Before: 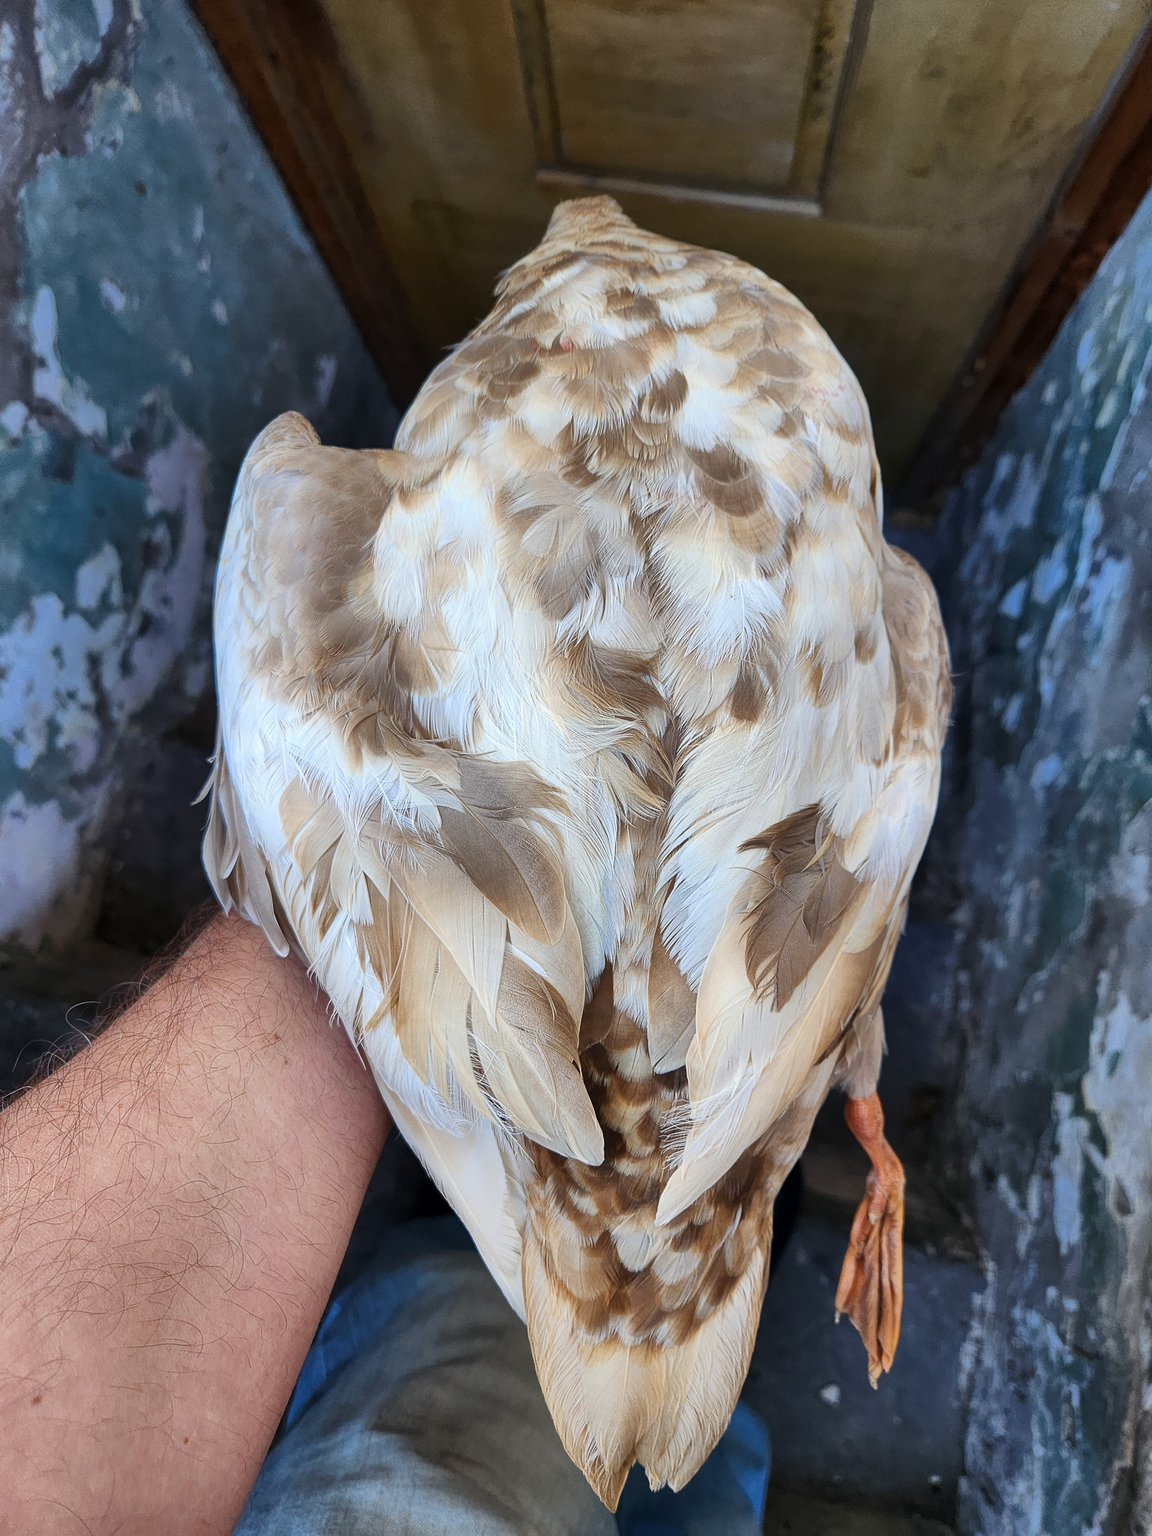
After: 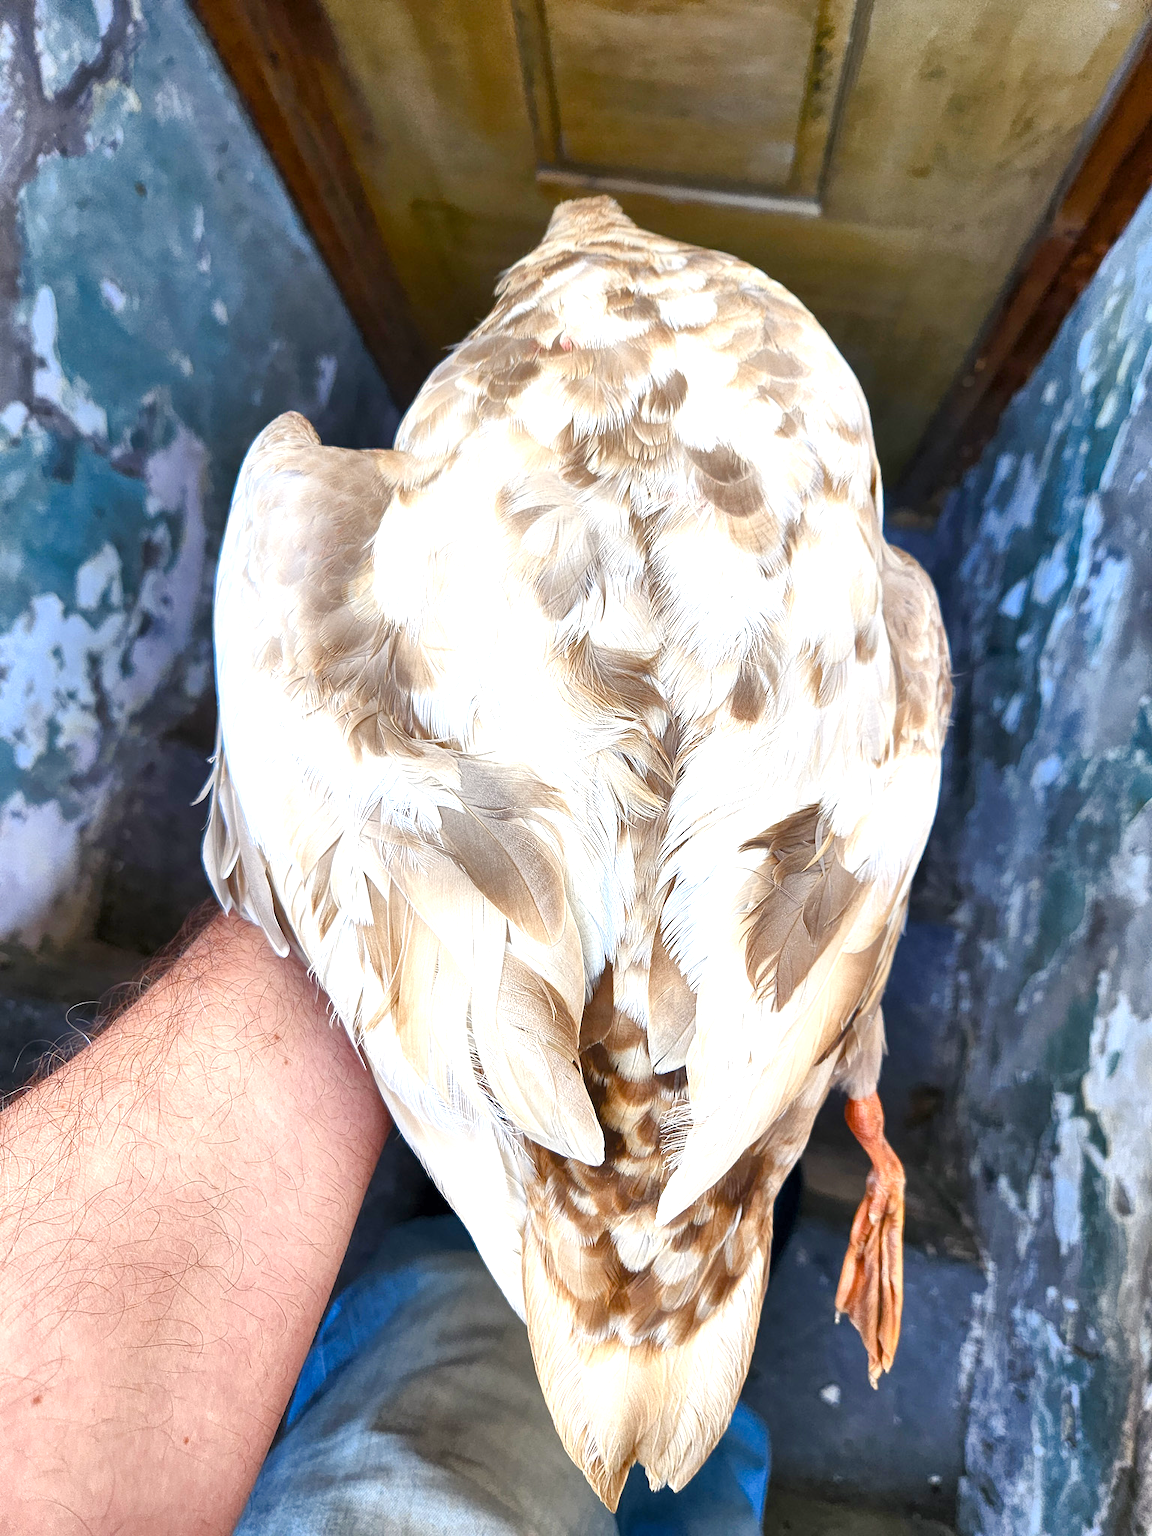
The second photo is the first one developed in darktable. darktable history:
color balance rgb: highlights gain › chroma 1.084%, highlights gain › hue 70.67°, perceptual saturation grading › global saturation 19.981%, perceptual saturation grading › highlights -24.909%, perceptual saturation grading › shadows 49.997%, global vibrance -23.713%
exposure: black level correction 0, exposure 1.096 EV, compensate exposure bias true, compensate highlight preservation false
